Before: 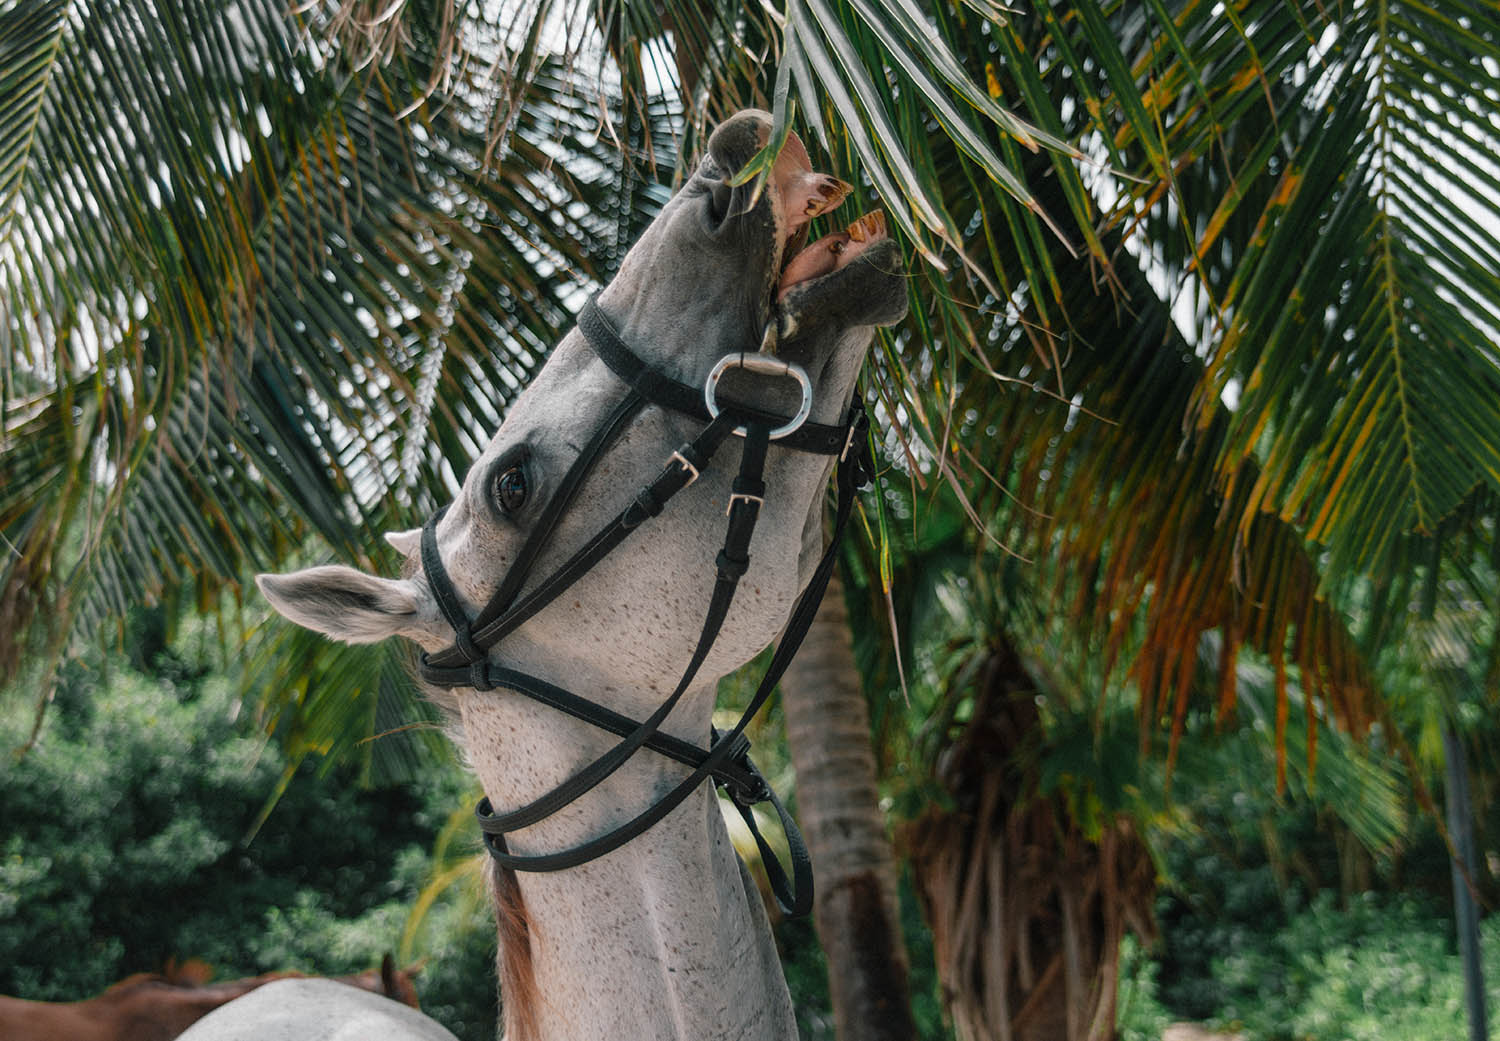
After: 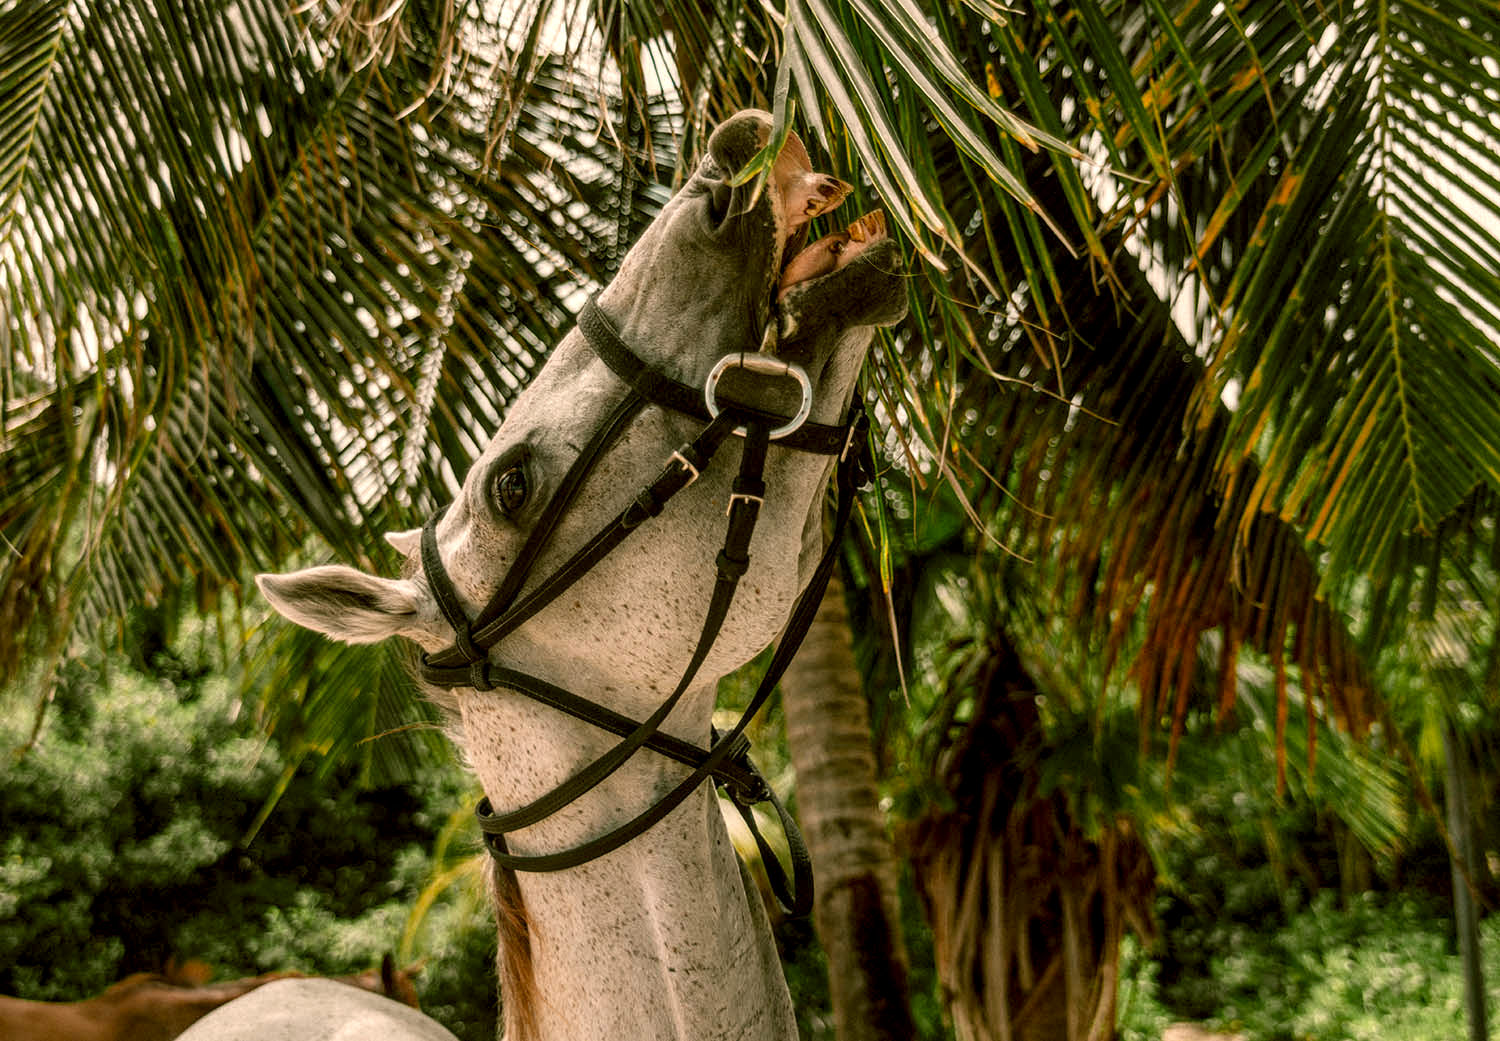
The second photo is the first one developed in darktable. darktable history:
color correction: highlights a* 8.3, highlights b* 15.54, shadows a* -0.682, shadows b* 26.98
shadows and highlights: shadows 25.5, white point adjustment -2.82, highlights -29.88
local contrast: highlights 60%, shadows 63%, detail 160%
